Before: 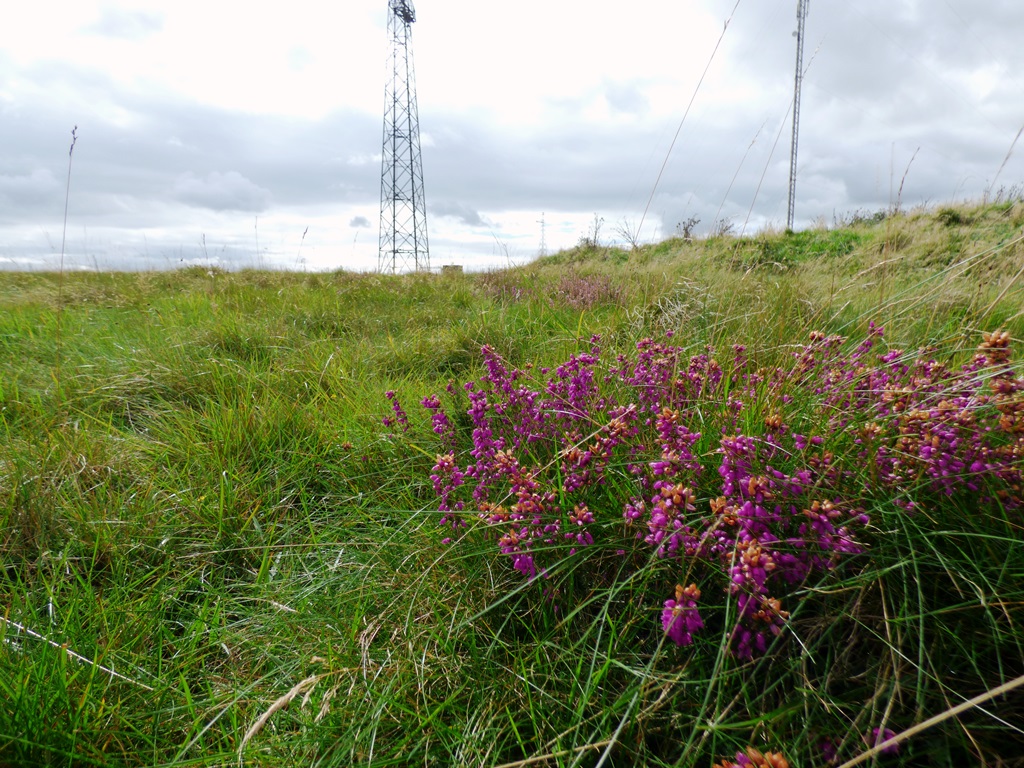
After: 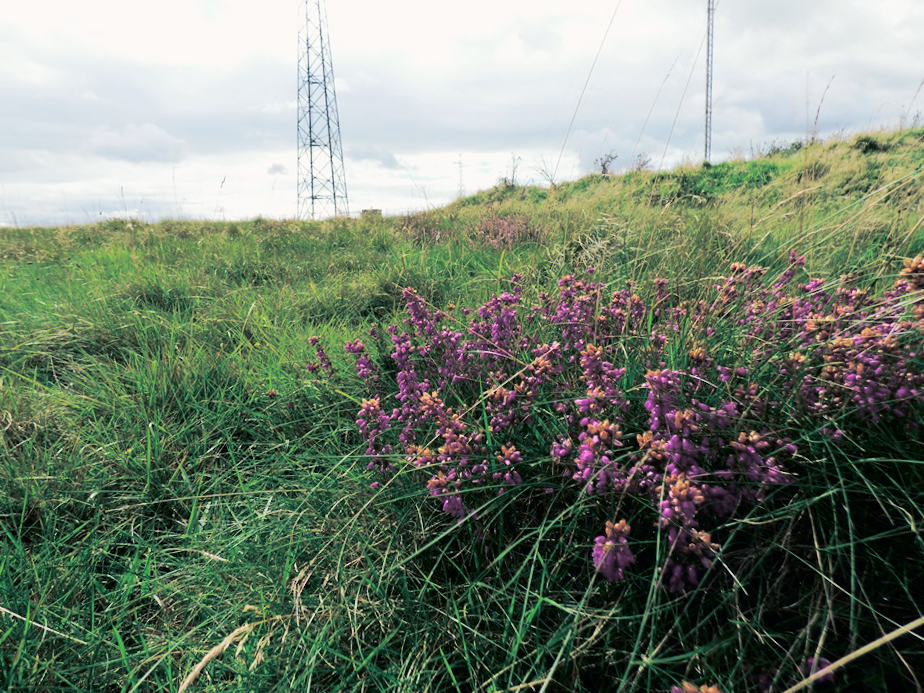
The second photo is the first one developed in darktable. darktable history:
split-toning: shadows › hue 205.2°, shadows › saturation 0.29, highlights › hue 50.4°, highlights › saturation 0.38, balance -49.9
crop and rotate: angle 1.96°, left 5.673%, top 5.673%
tone curve: curves: ch0 [(0, 0) (0.051, 0.03) (0.096, 0.071) (0.251, 0.234) (0.461, 0.515) (0.605, 0.692) (0.761, 0.824) (0.881, 0.907) (1, 0.984)]; ch1 [(0, 0) (0.1, 0.038) (0.318, 0.243) (0.399, 0.351) (0.478, 0.469) (0.499, 0.499) (0.534, 0.541) (0.567, 0.592) (0.601, 0.629) (0.666, 0.7) (1, 1)]; ch2 [(0, 0) (0.453, 0.45) (0.479, 0.483) (0.504, 0.499) (0.52, 0.519) (0.541, 0.559) (0.601, 0.622) (0.824, 0.815) (1, 1)], color space Lab, independent channels, preserve colors none
